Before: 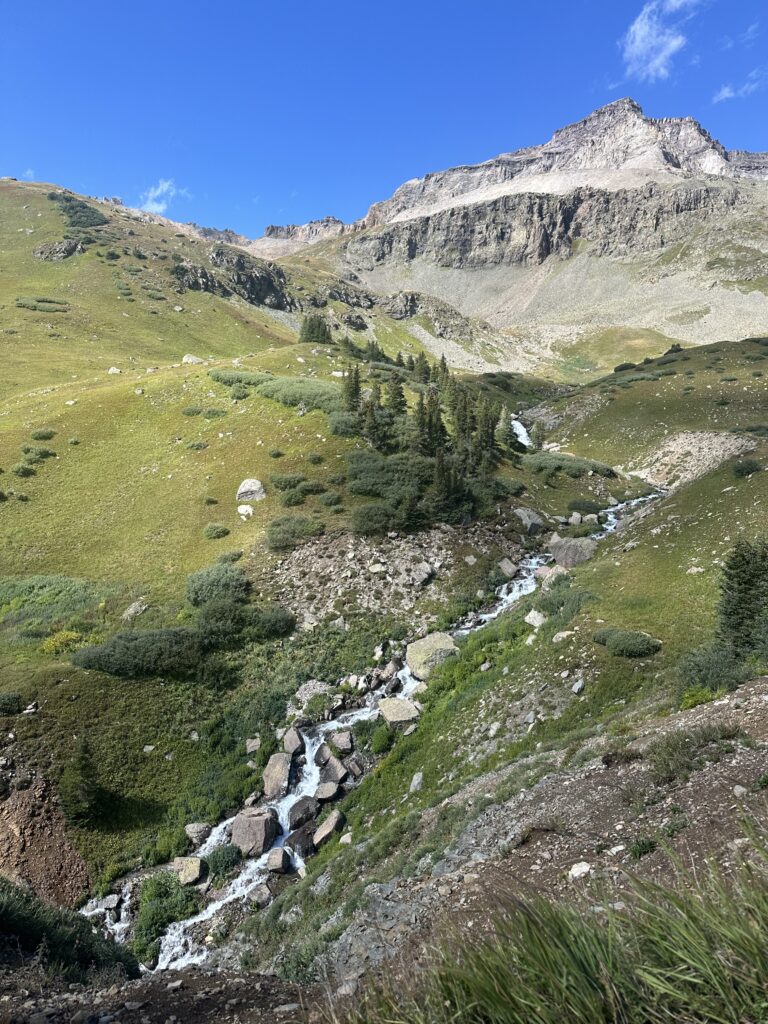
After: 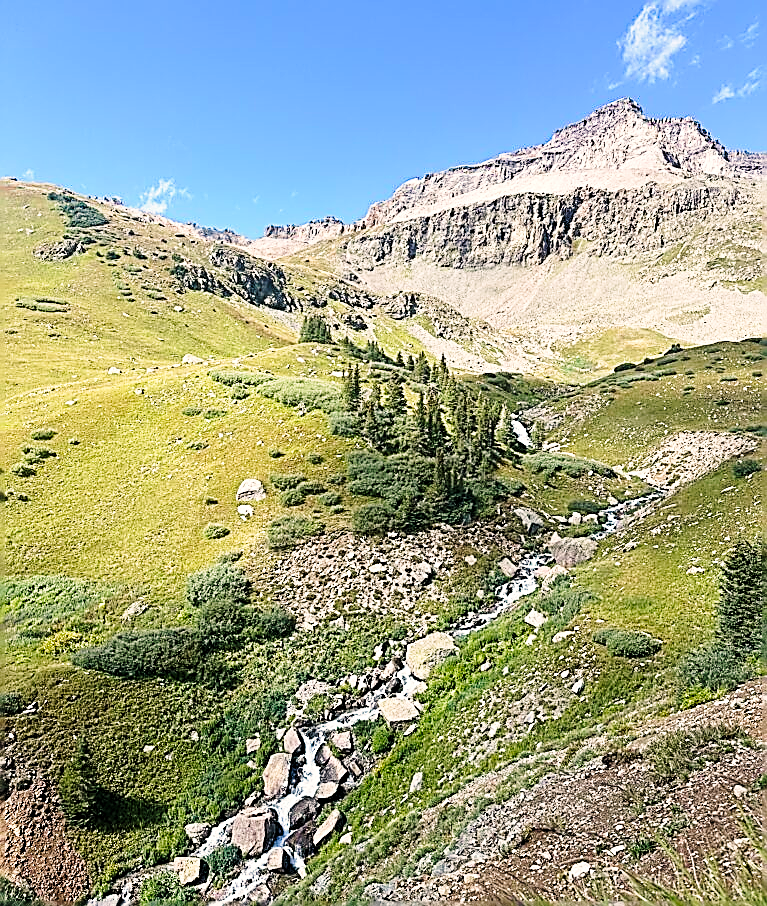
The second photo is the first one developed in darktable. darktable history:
crop and rotate: top 0%, bottom 11.49%
color correction: highlights a* 3.84, highlights b* 5.07
sharpen: amount 2
levels: levels [0.018, 0.493, 1]
velvia: on, module defaults
base curve: curves: ch0 [(0, 0) (0.028, 0.03) (0.121, 0.232) (0.46, 0.748) (0.859, 0.968) (1, 1)], preserve colors none
